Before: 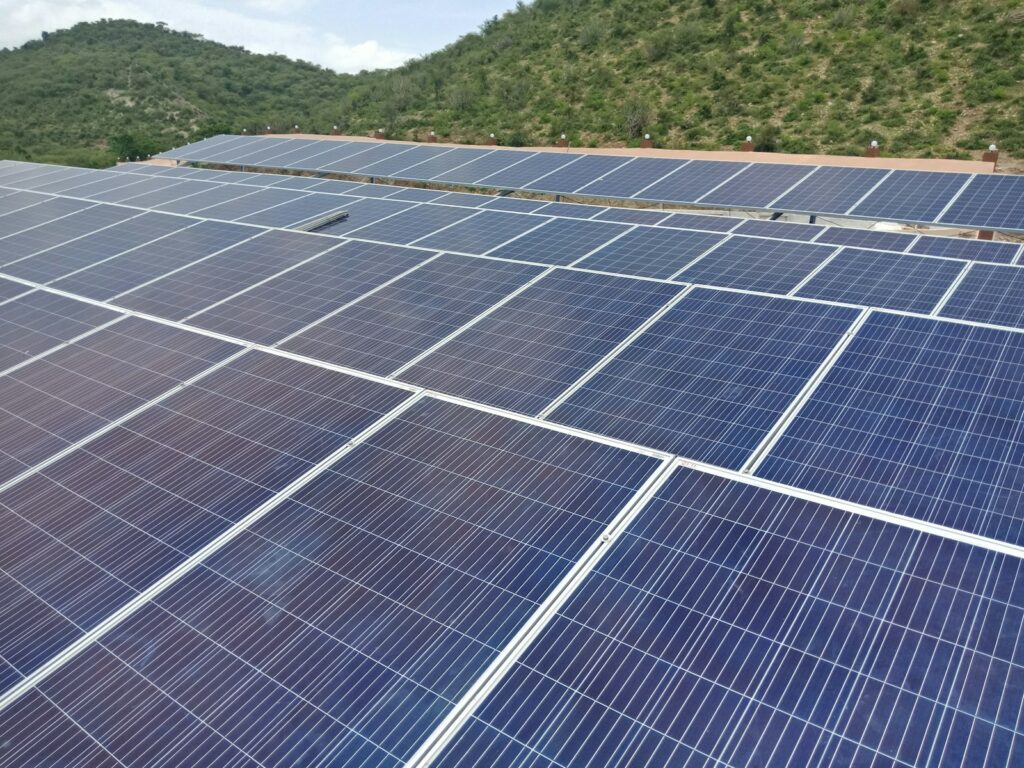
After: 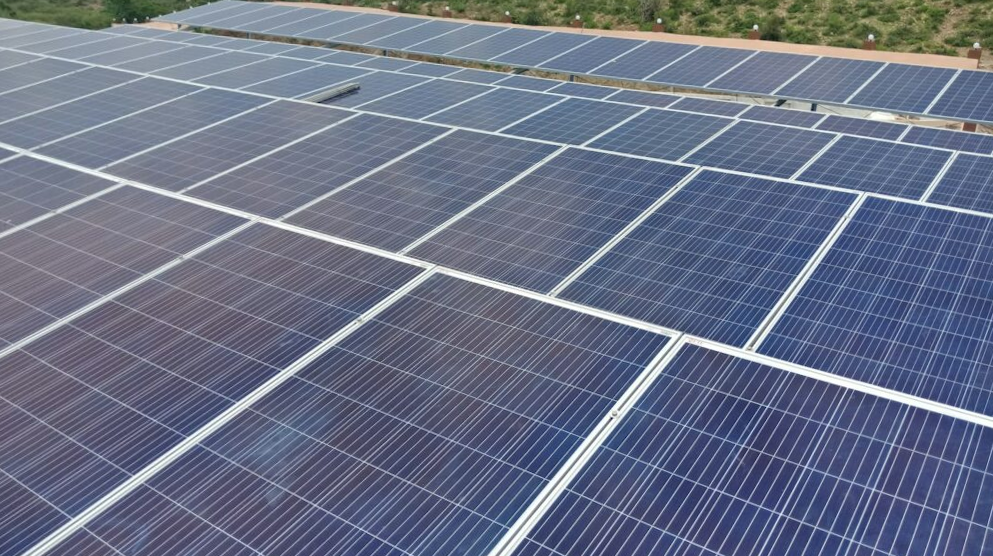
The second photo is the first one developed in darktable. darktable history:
rotate and perspective: rotation 0.679°, lens shift (horizontal) 0.136, crop left 0.009, crop right 0.991, crop top 0.078, crop bottom 0.95
crop and rotate: left 1.814%, top 12.818%, right 0.25%, bottom 9.225%
